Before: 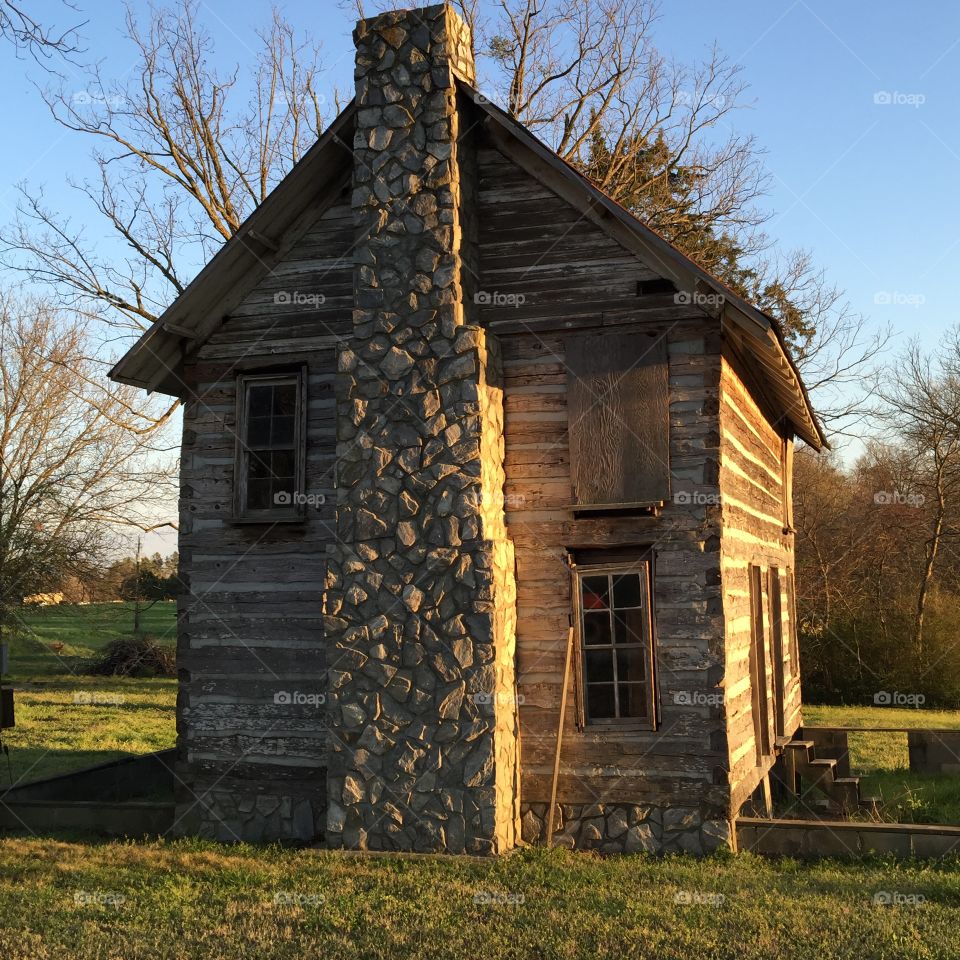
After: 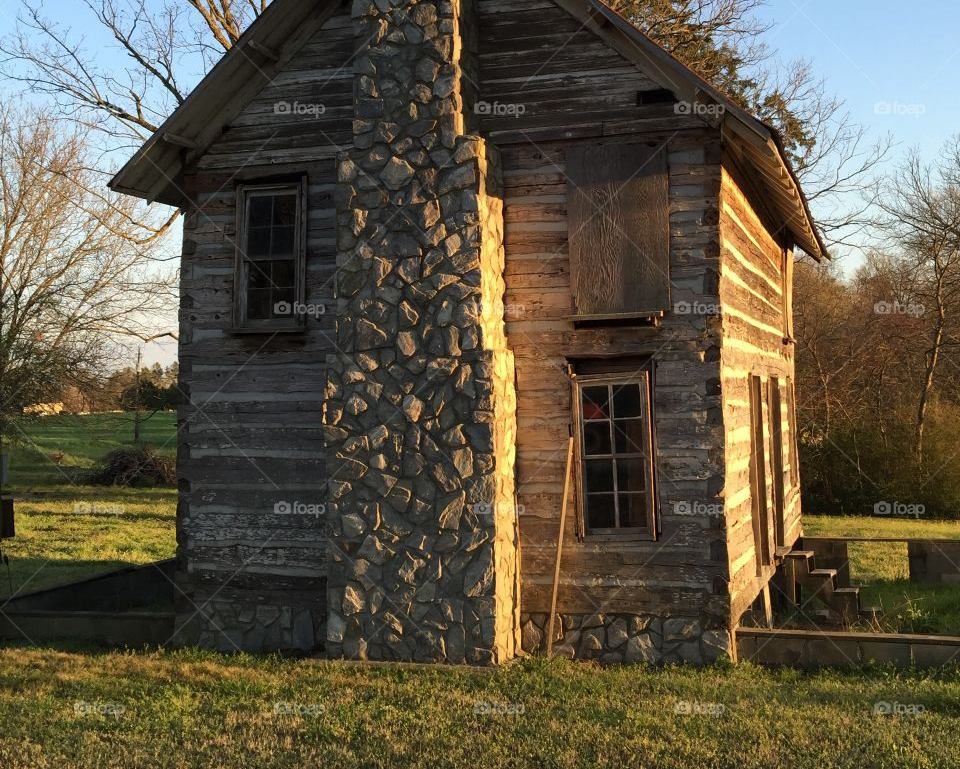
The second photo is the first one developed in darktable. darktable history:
crop and rotate: top 19.808%
